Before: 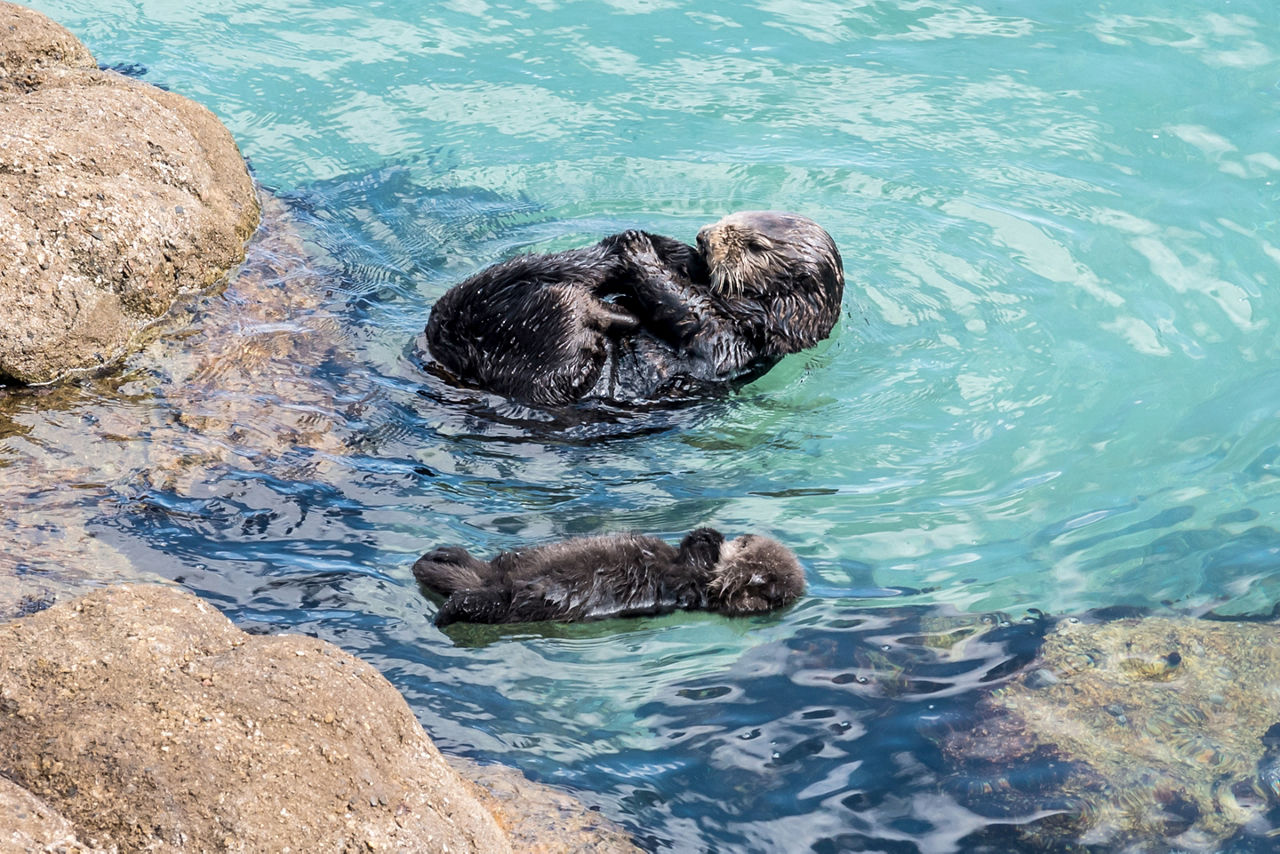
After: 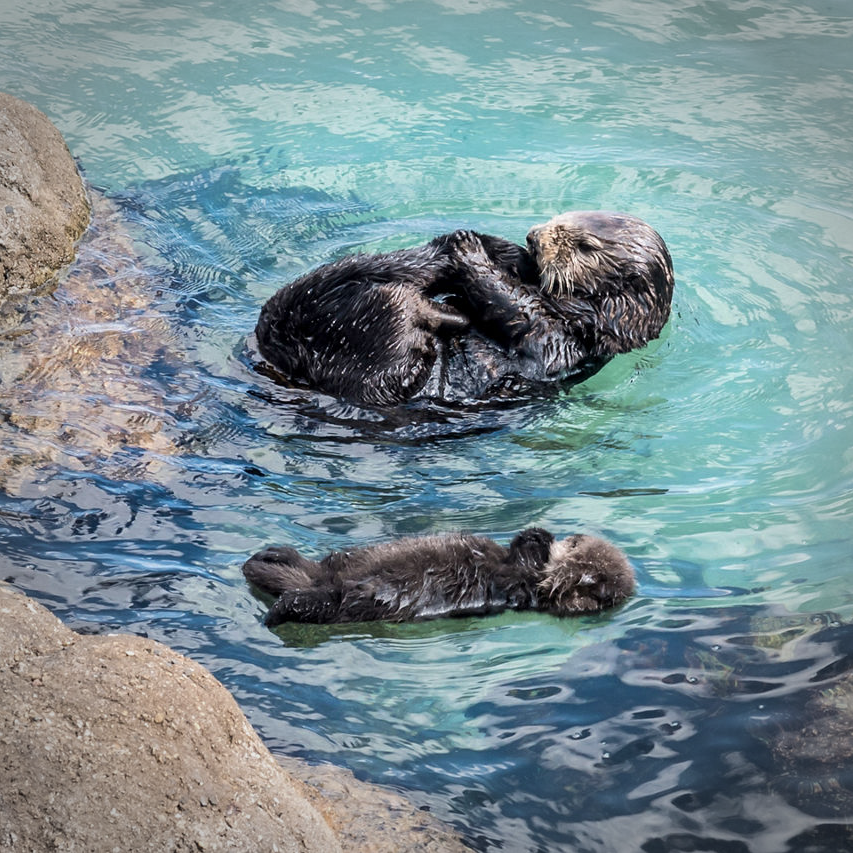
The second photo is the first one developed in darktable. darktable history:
vignetting: fall-off start 74.86%, width/height ratio 1.078
crop and rotate: left 13.348%, right 19.981%
